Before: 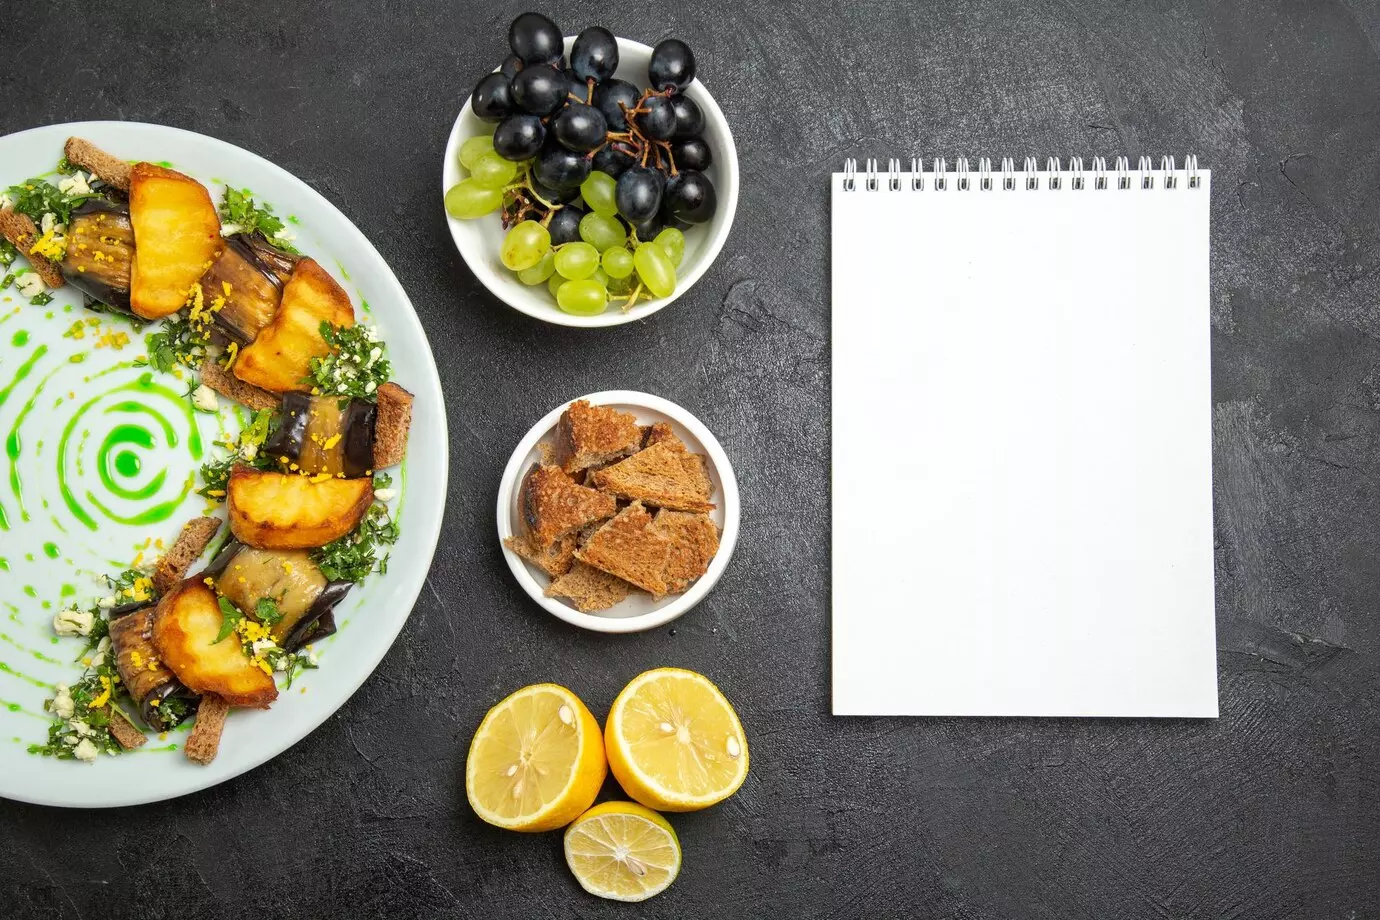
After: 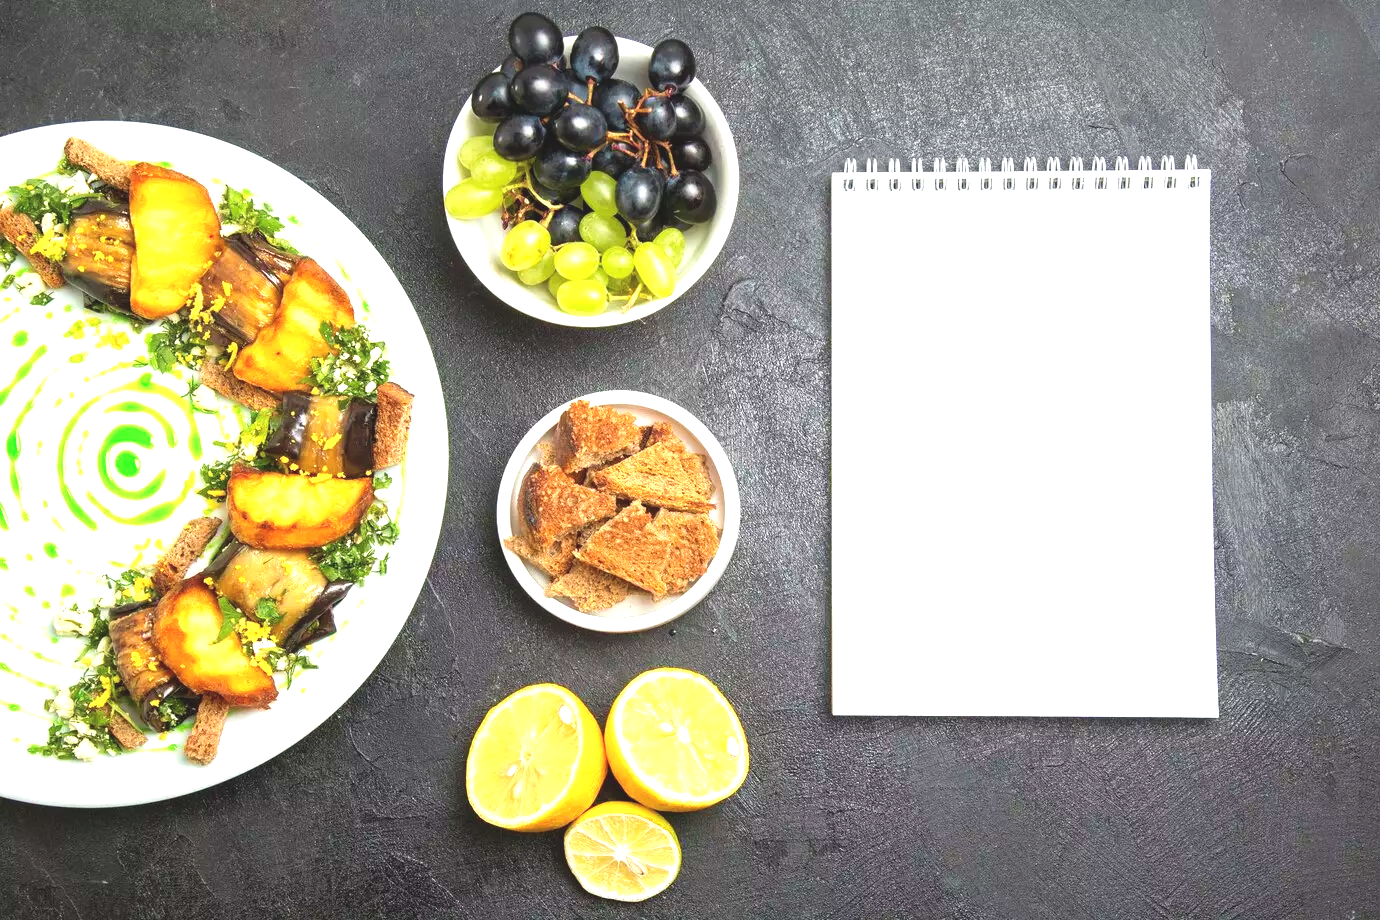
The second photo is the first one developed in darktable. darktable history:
exposure: black level correction -0.005, exposure 1 EV, compensate highlight preservation false
velvia: on, module defaults
local contrast: mode bilateral grid, contrast 100, coarseness 100, detail 91%, midtone range 0.2
